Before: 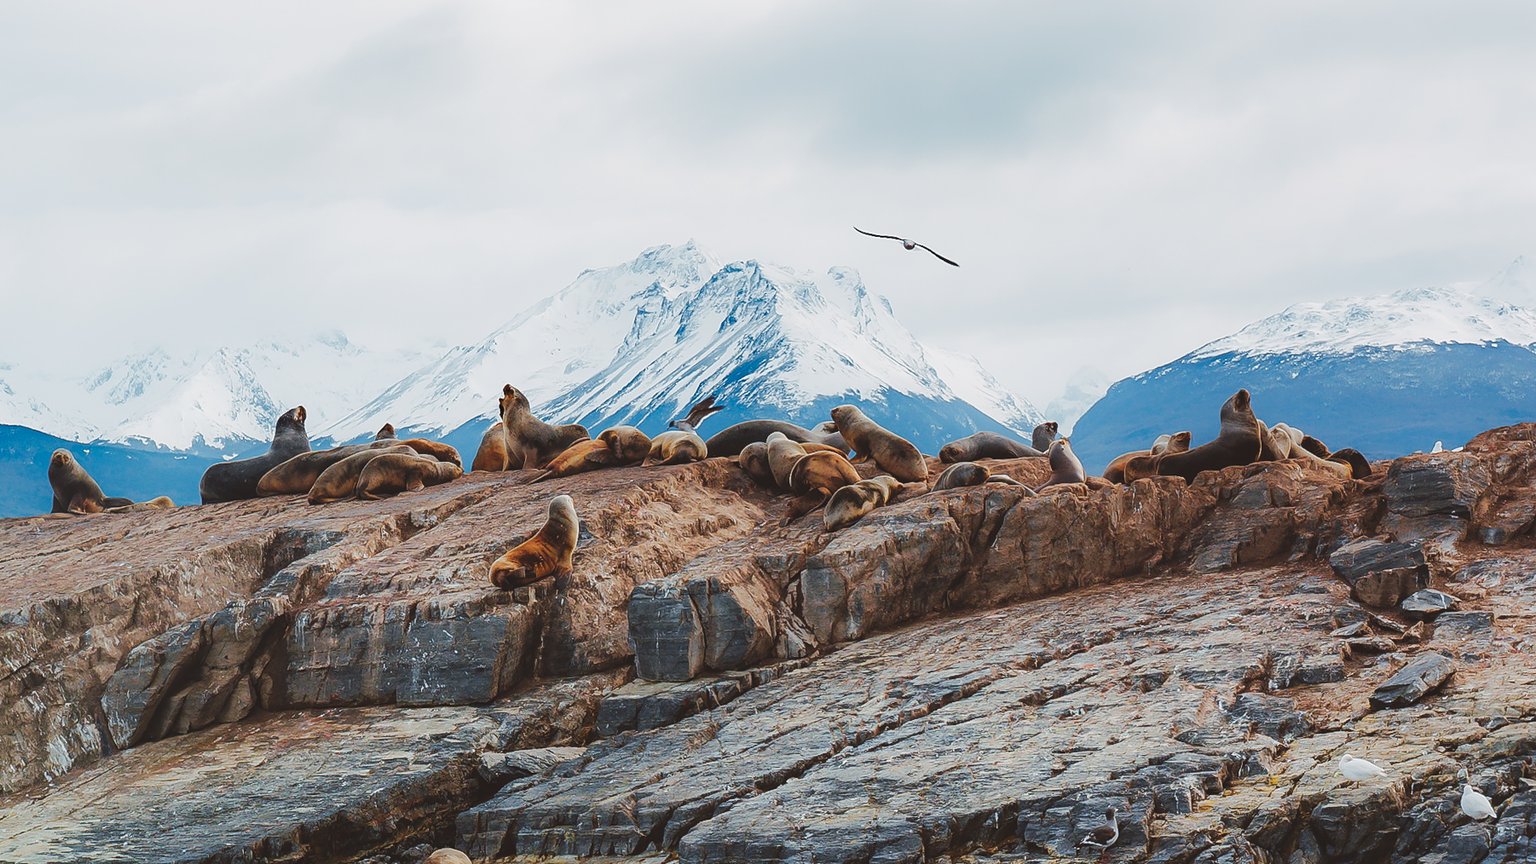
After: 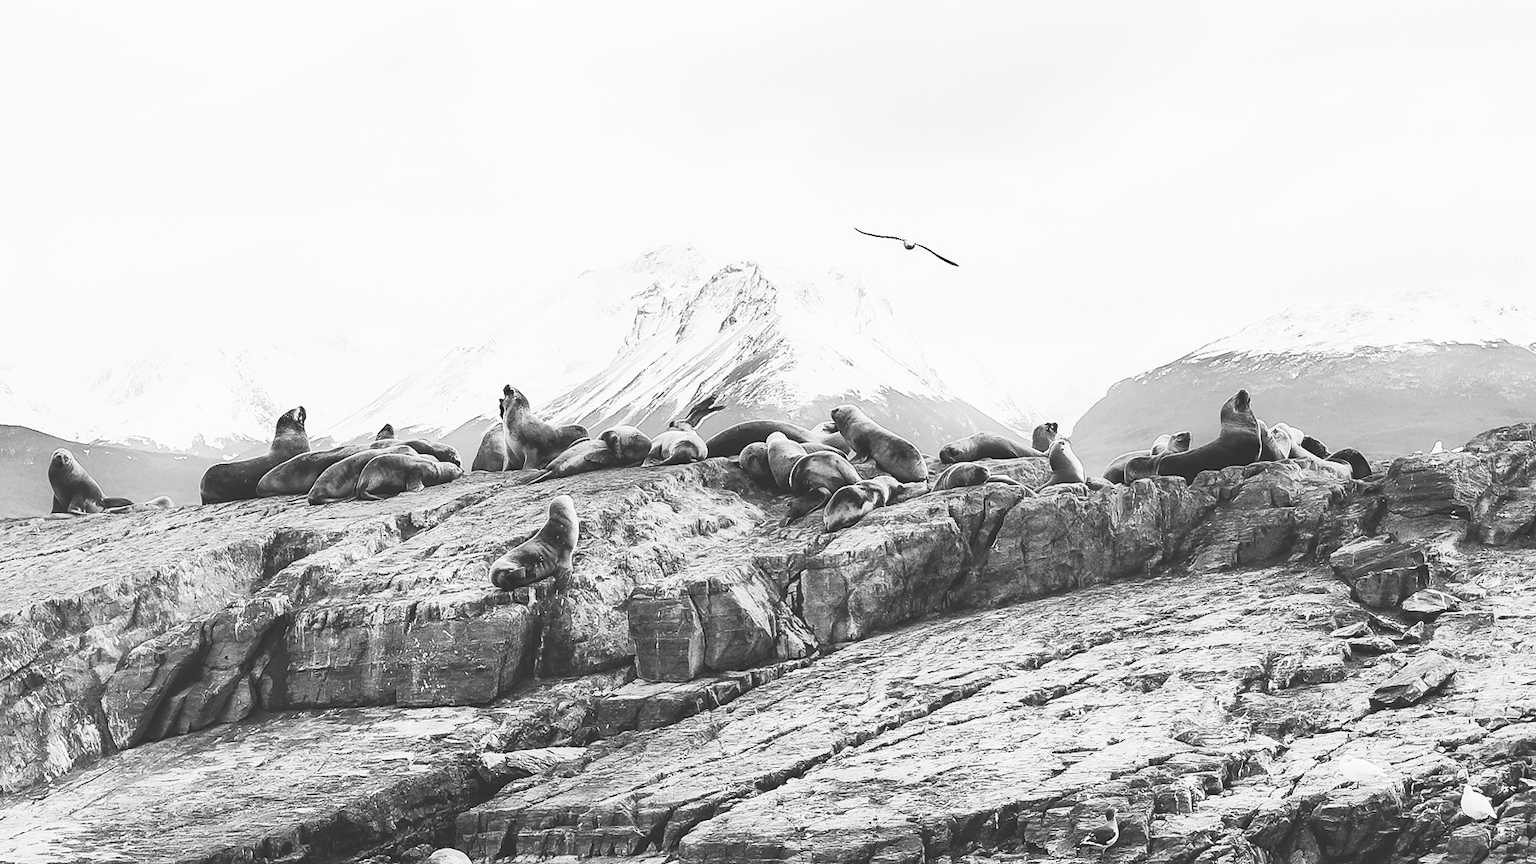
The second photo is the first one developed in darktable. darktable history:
monochrome: on, module defaults
contrast brightness saturation: contrast 0.43, brightness 0.56, saturation -0.19
